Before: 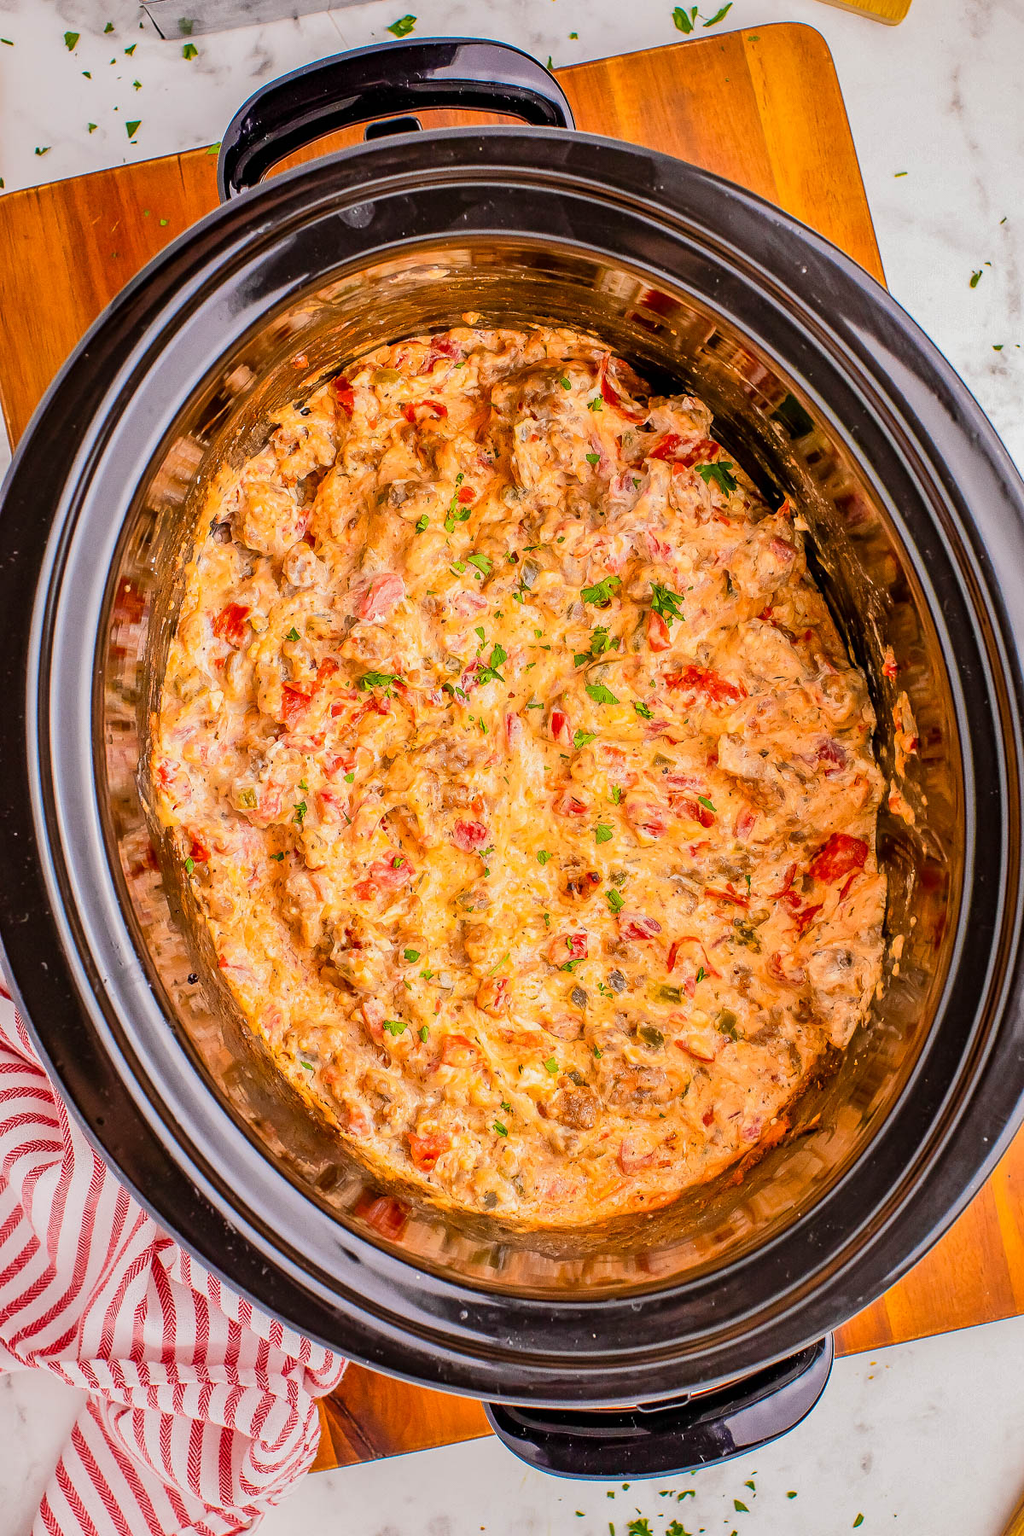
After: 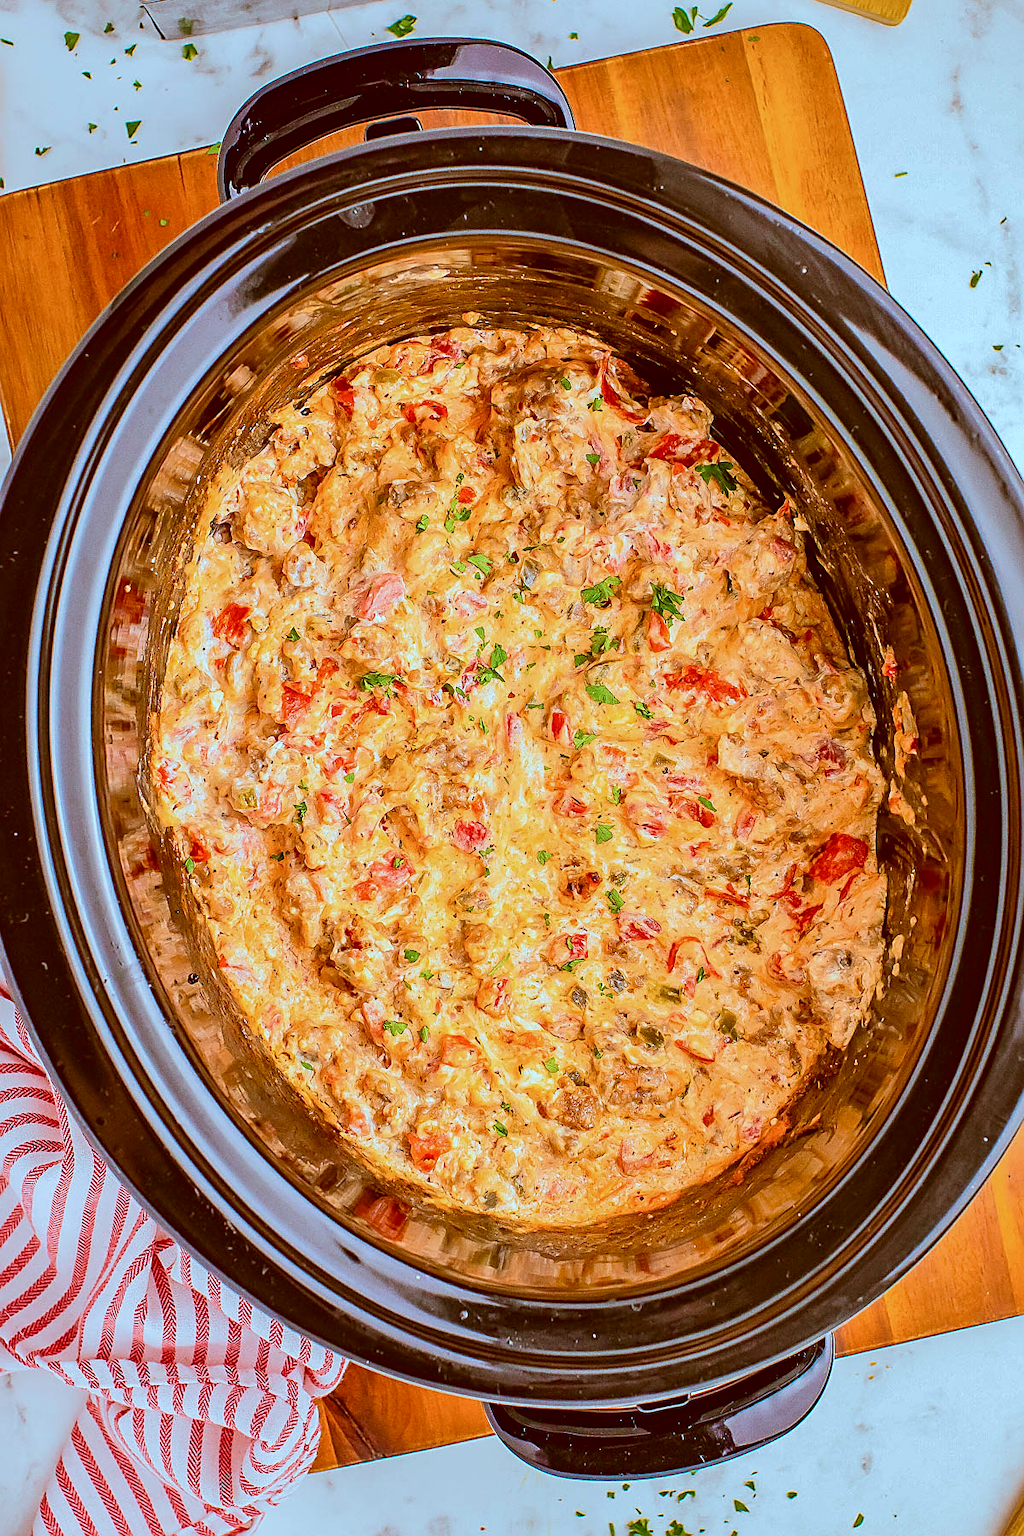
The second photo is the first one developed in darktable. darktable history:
sharpen: on, module defaults
color calibration: illuminant as shot in camera, x 0.358, y 0.373, temperature 4628.91 K
velvia: strength 29%
color correction: highlights a* -14.62, highlights b* -16.22, shadows a* 10.12, shadows b* 29.4
